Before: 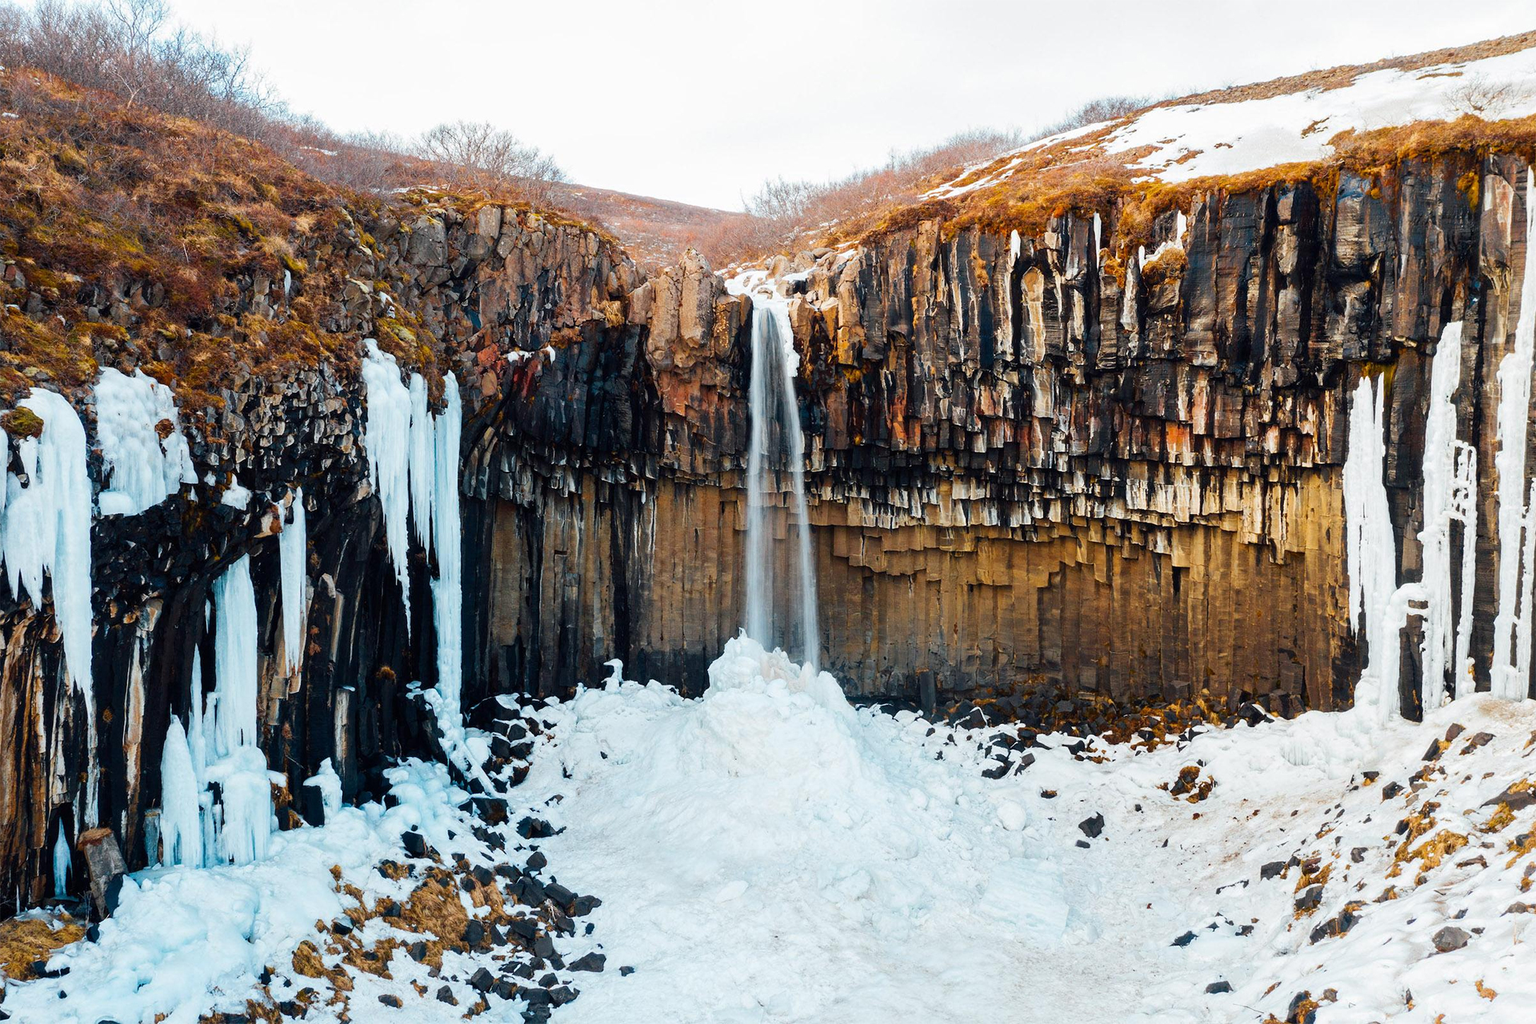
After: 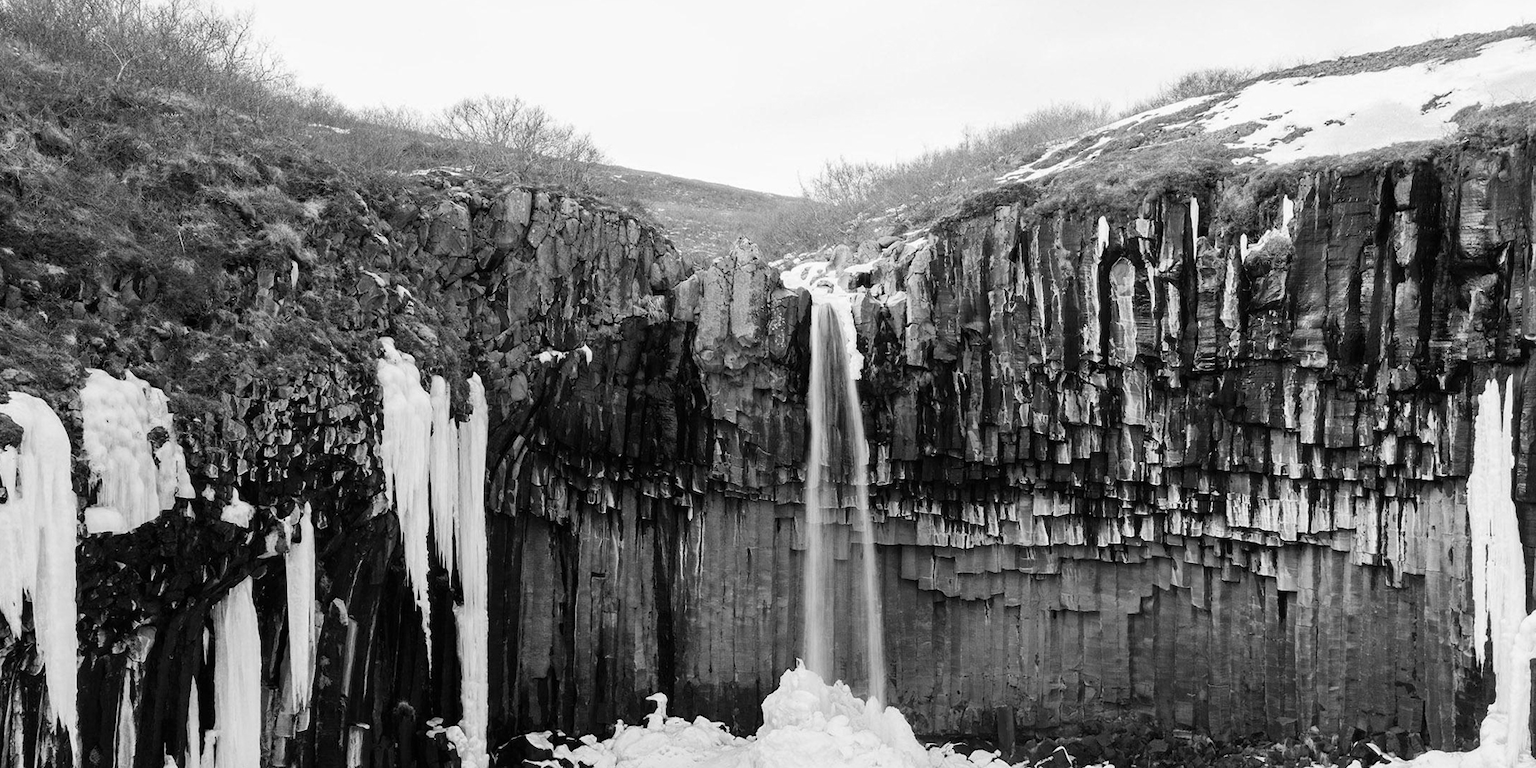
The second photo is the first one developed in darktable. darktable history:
crop: left 1.509%, top 3.452%, right 7.696%, bottom 28.452%
monochrome: a 16.06, b 15.48, size 1
